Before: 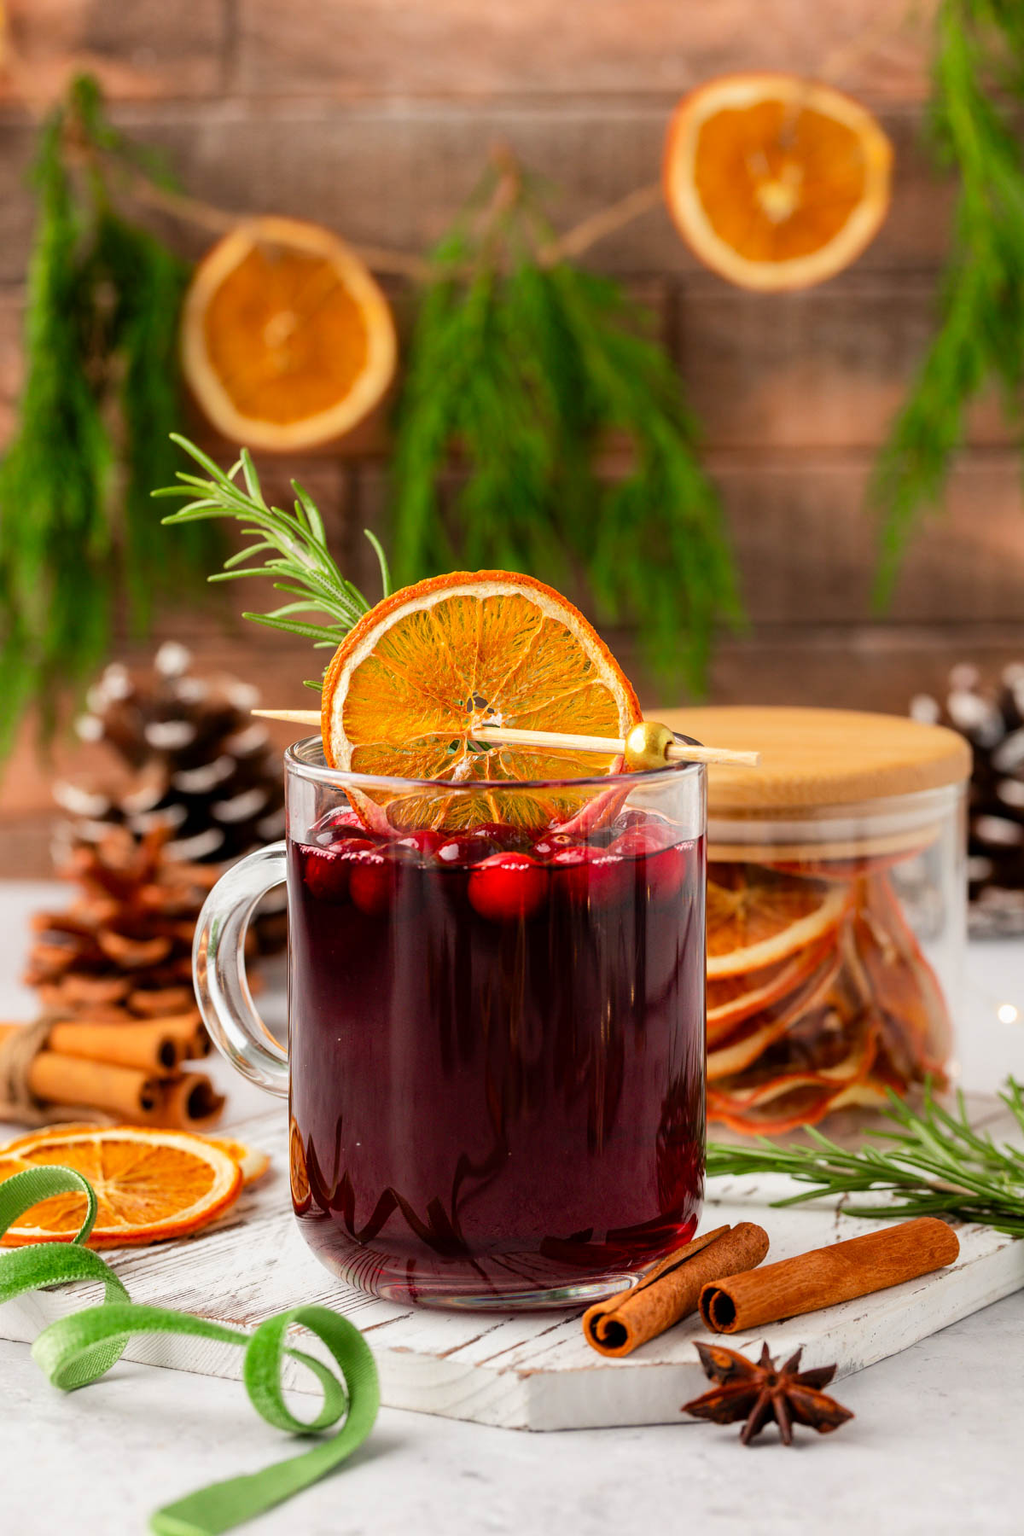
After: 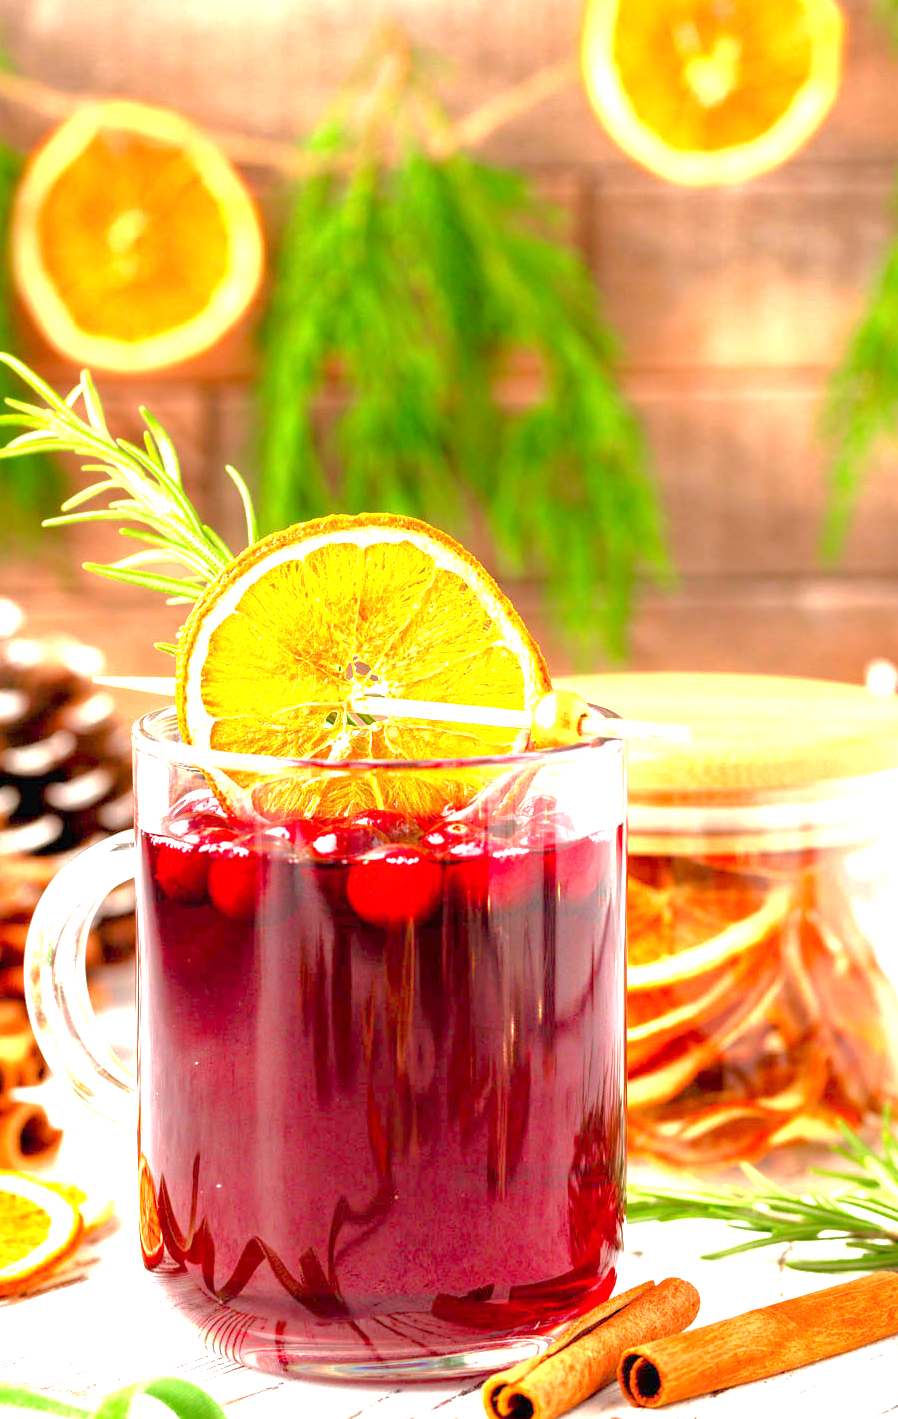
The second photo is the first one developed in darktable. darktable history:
exposure: exposure 2.003 EV, compensate highlight preservation false
tone curve: curves: ch0 [(0, 0) (0.004, 0.008) (0.077, 0.156) (0.169, 0.29) (0.774, 0.774) (1, 1)], color space Lab, linked channels, preserve colors none
crop: left 16.768%, top 8.653%, right 8.362%, bottom 12.485%
